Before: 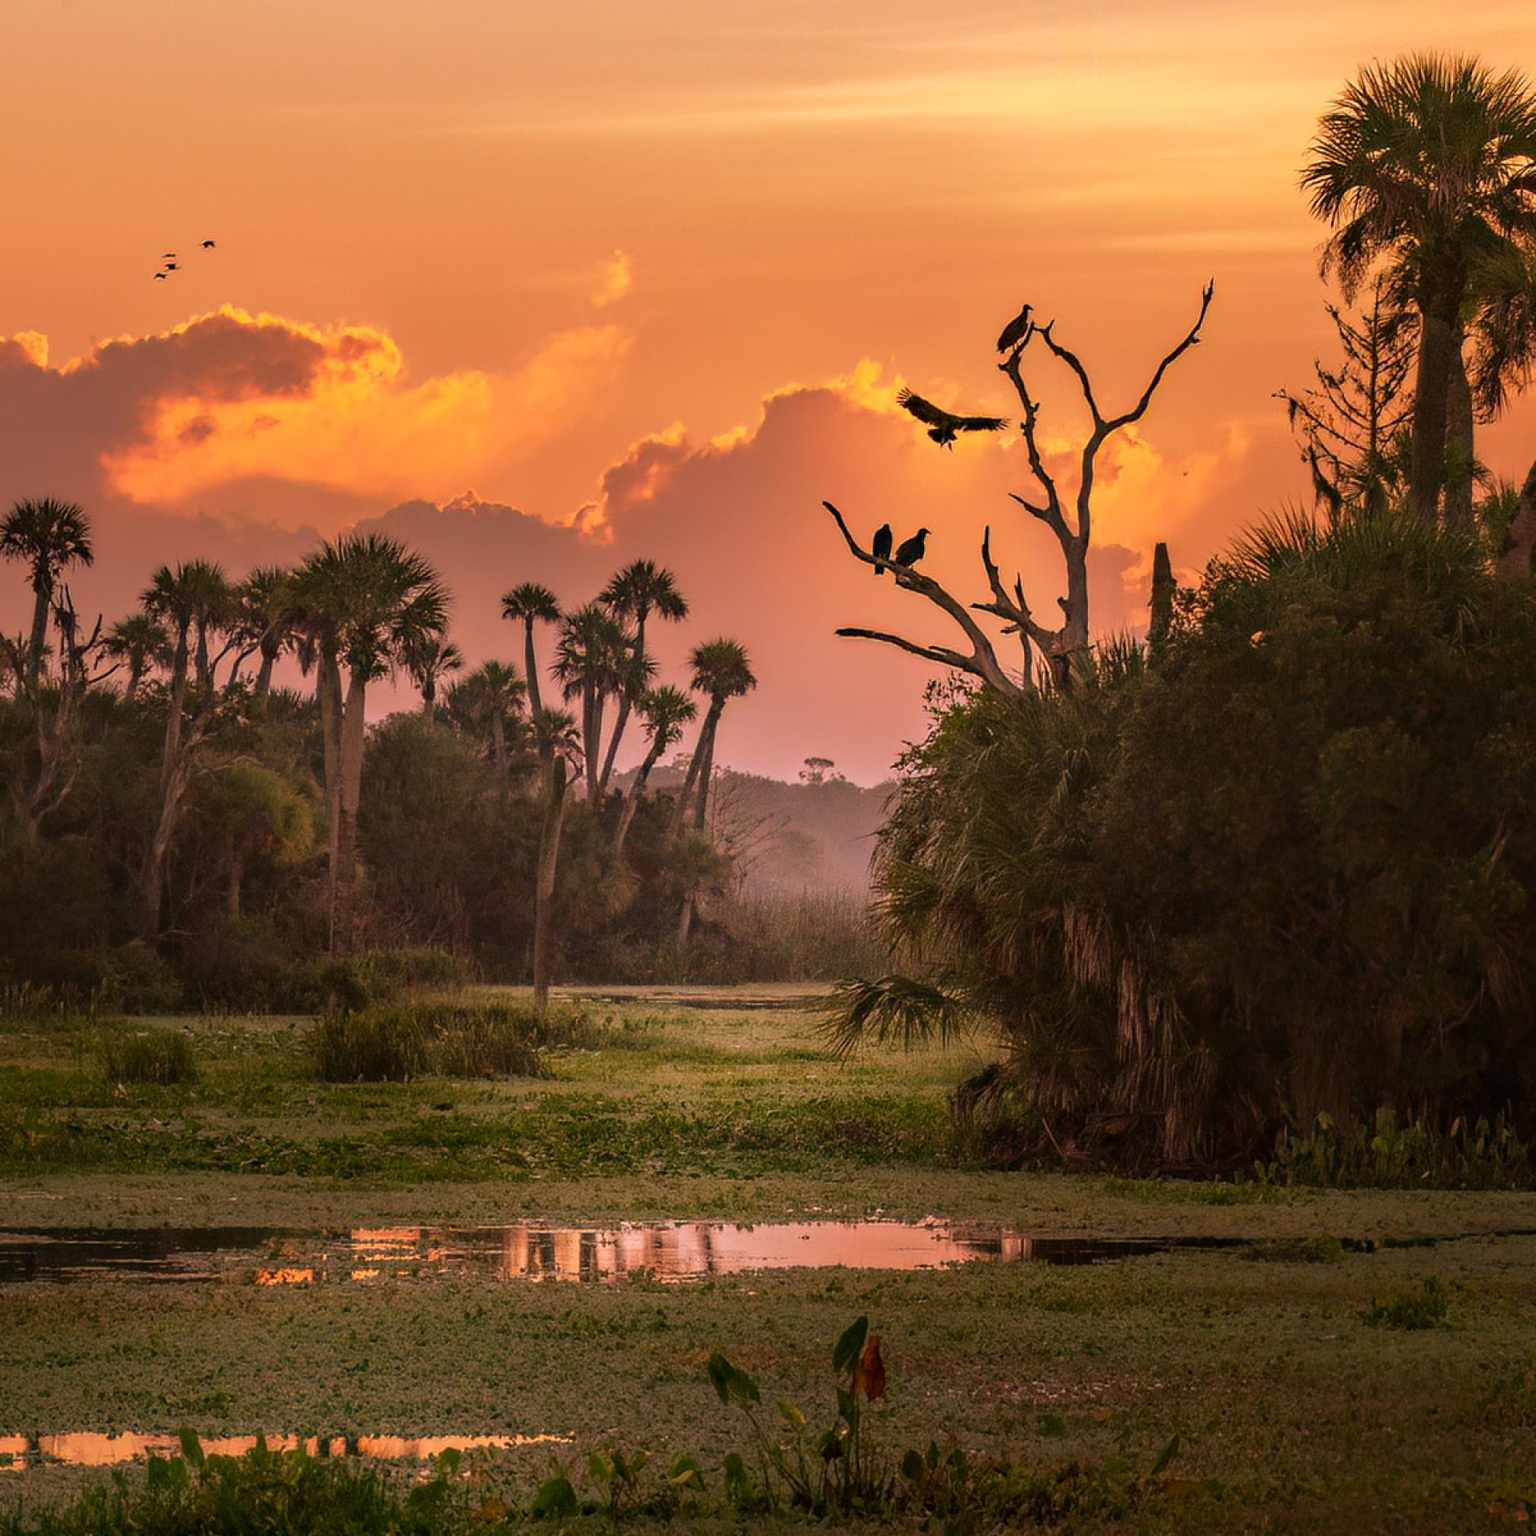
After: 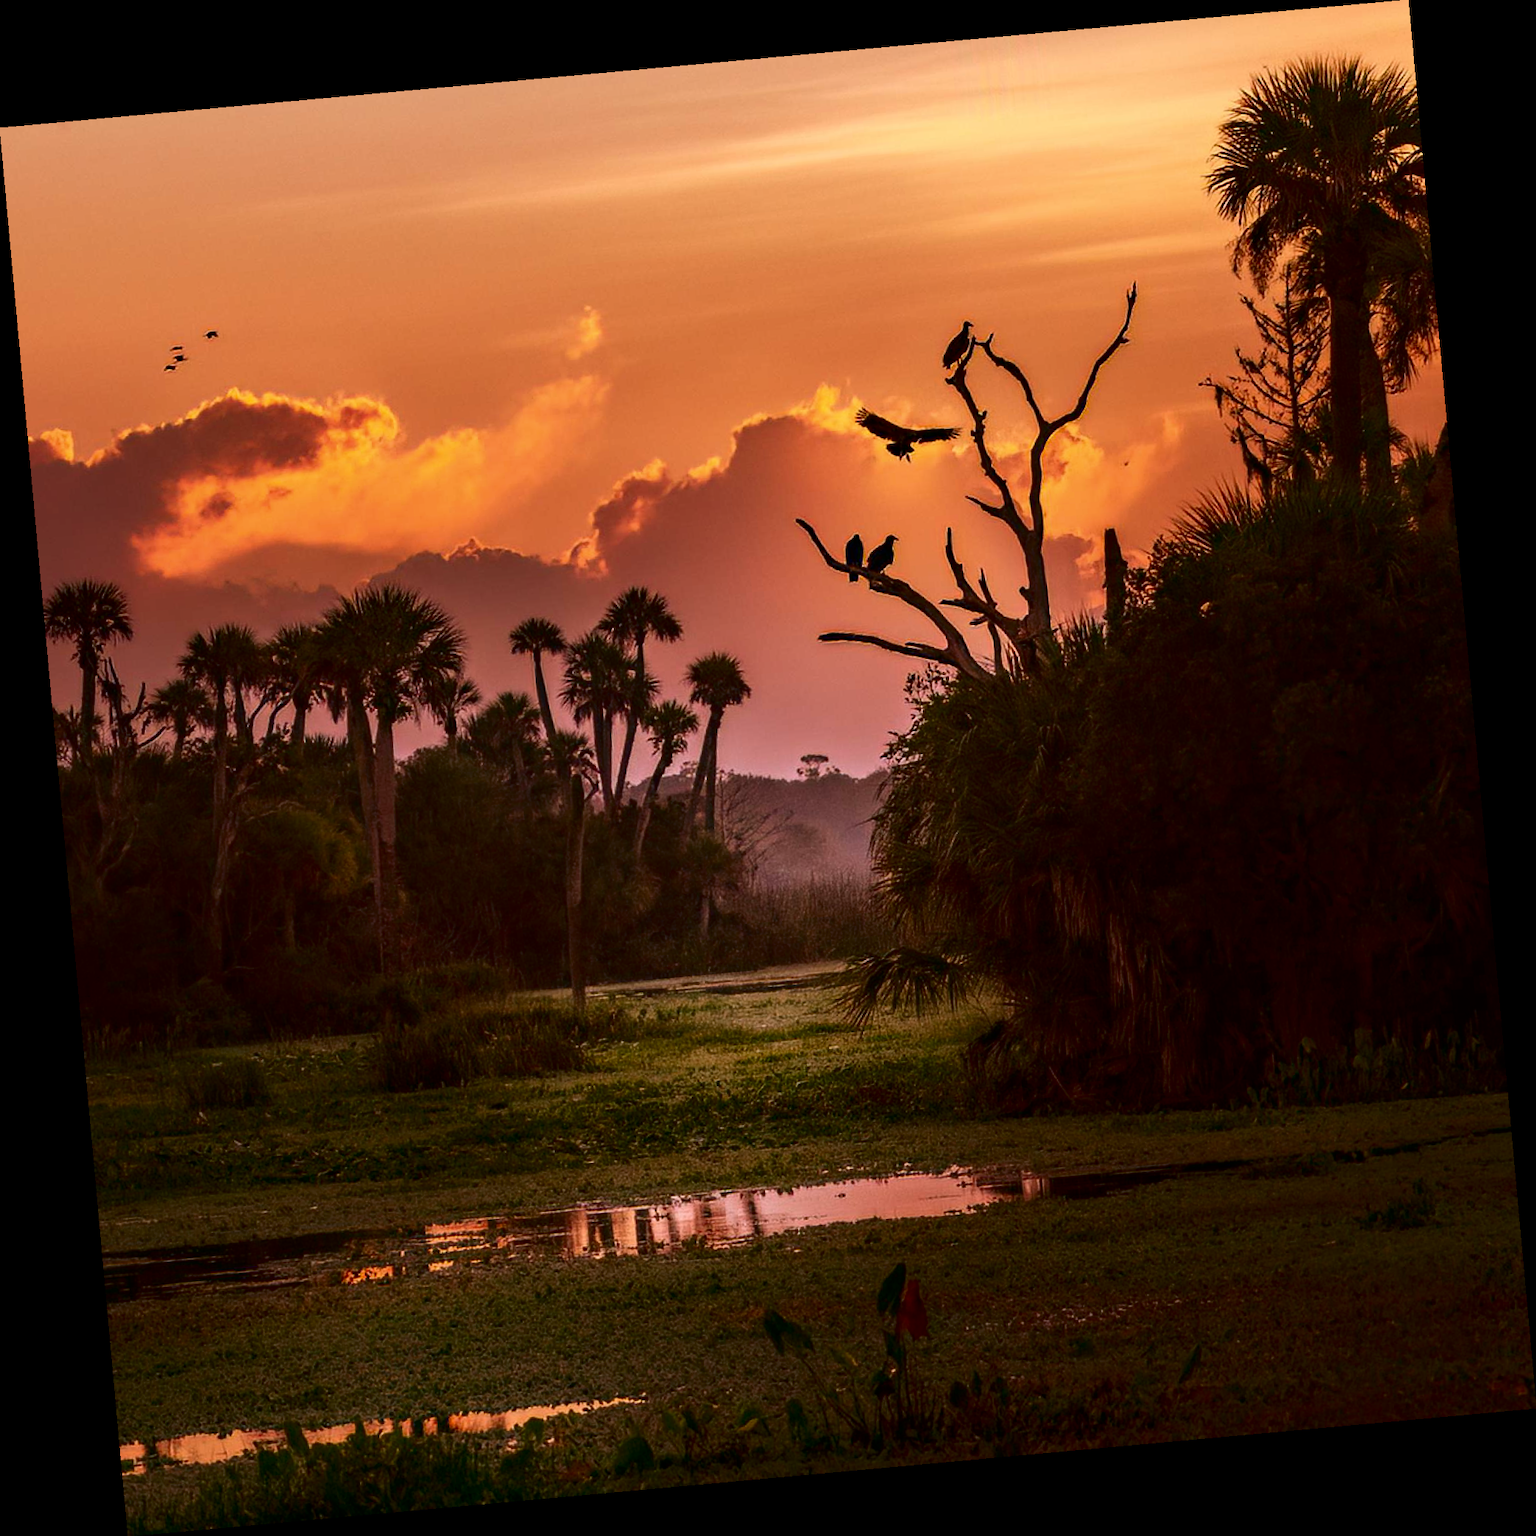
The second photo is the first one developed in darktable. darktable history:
rotate and perspective: rotation -5.2°, automatic cropping off
contrast brightness saturation: contrast 0.19, brightness -0.24, saturation 0.11
color calibration: illuminant as shot in camera, x 0.358, y 0.373, temperature 4628.91 K
